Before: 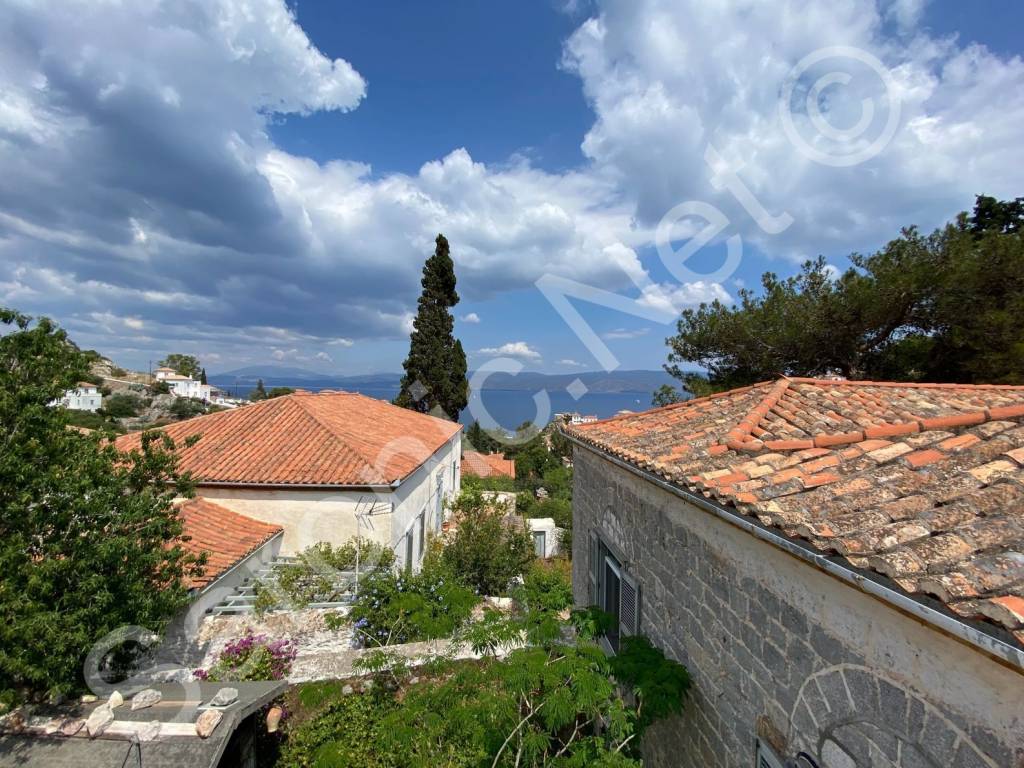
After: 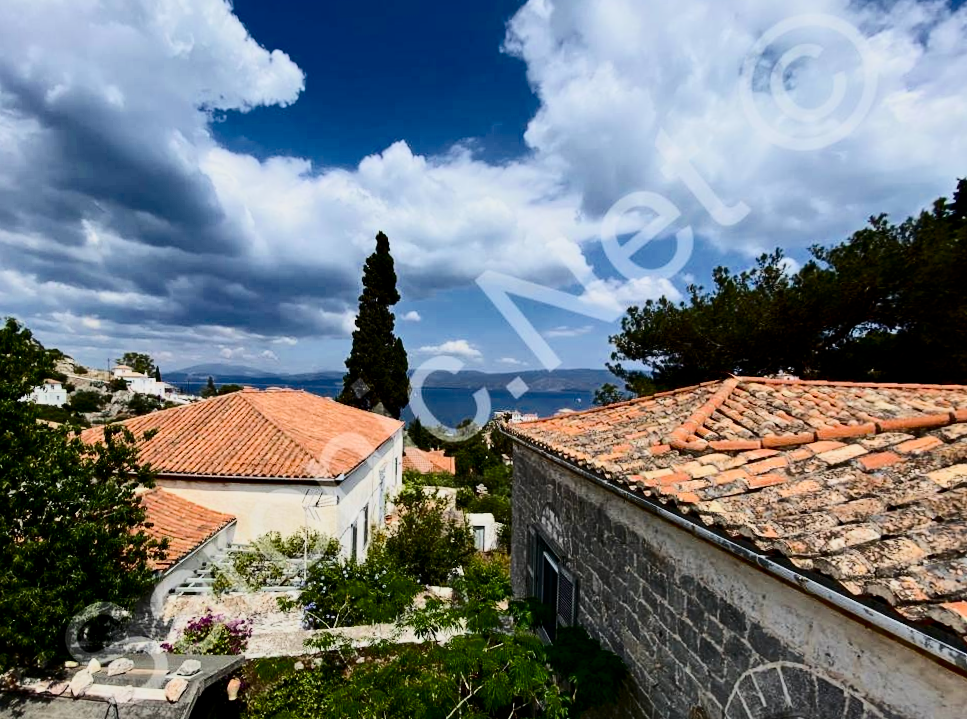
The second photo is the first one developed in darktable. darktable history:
filmic rgb: black relative exposure -7.75 EV, white relative exposure 4.4 EV, threshold 3 EV, hardness 3.76, latitude 38.11%, contrast 0.966, highlights saturation mix 10%, shadows ↔ highlights balance 4.59%, color science v4 (2020), enable highlight reconstruction true
shadows and highlights: shadows -20, white point adjustment -2, highlights -35
contrast brightness saturation: contrast 0.5, saturation -0.1
rotate and perspective: rotation 0.062°, lens shift (vertical) 0.115, lens shift (horizontal) -0.133, crop left 0.047, crop right 0.94, crop top 0.061, crop bottom 0.94
